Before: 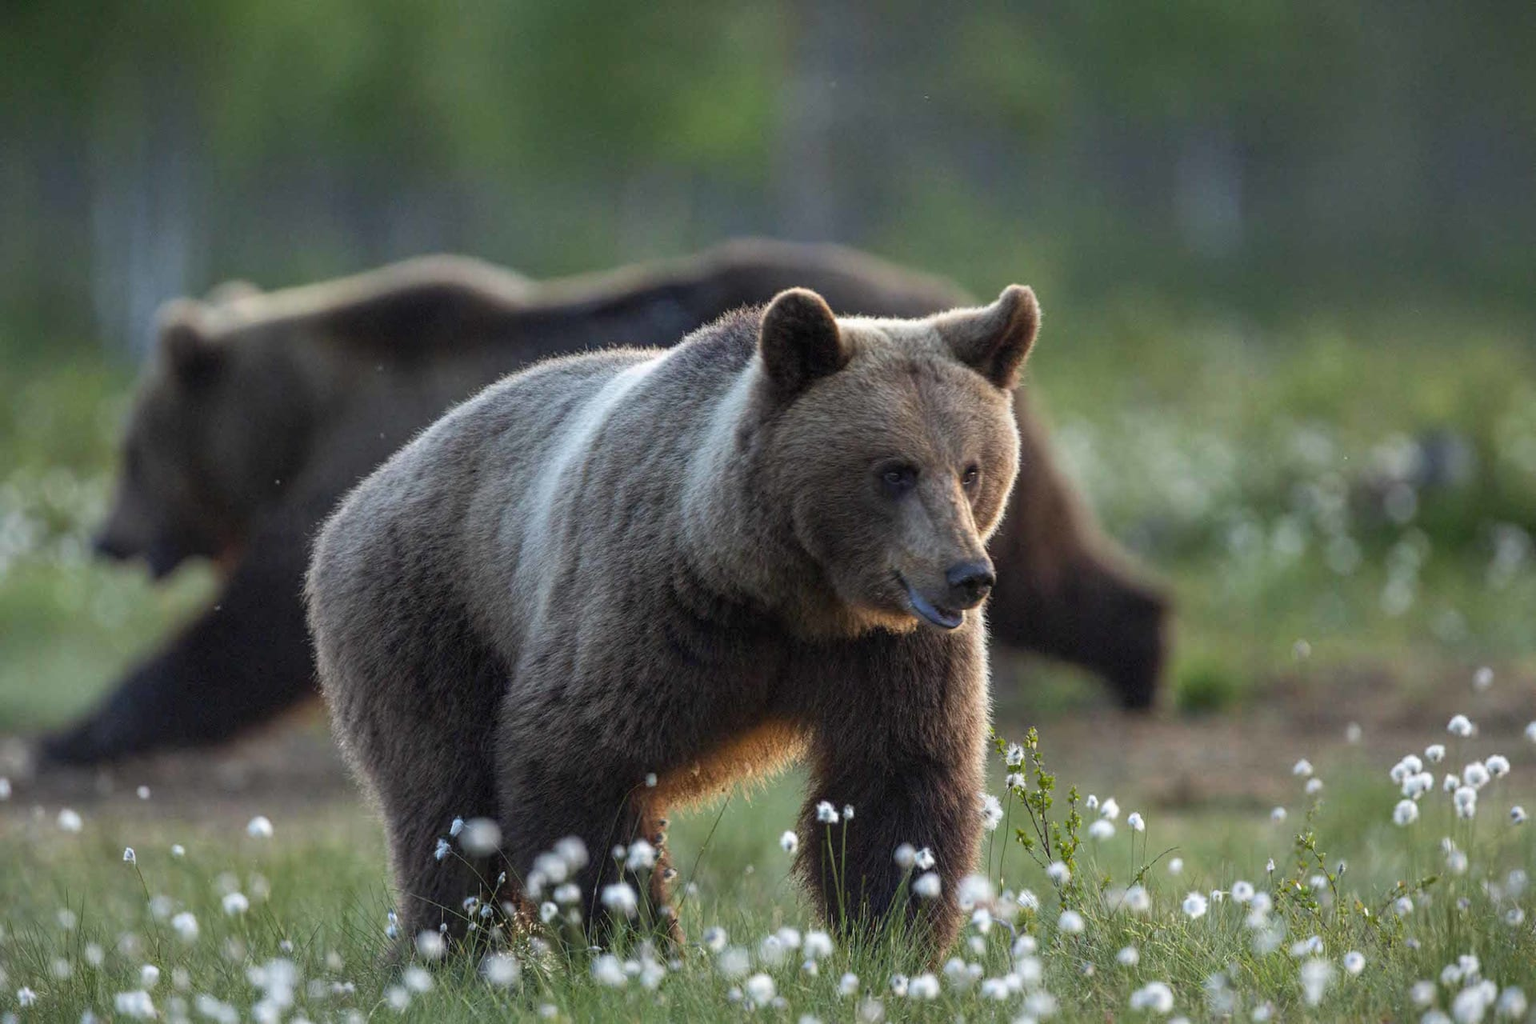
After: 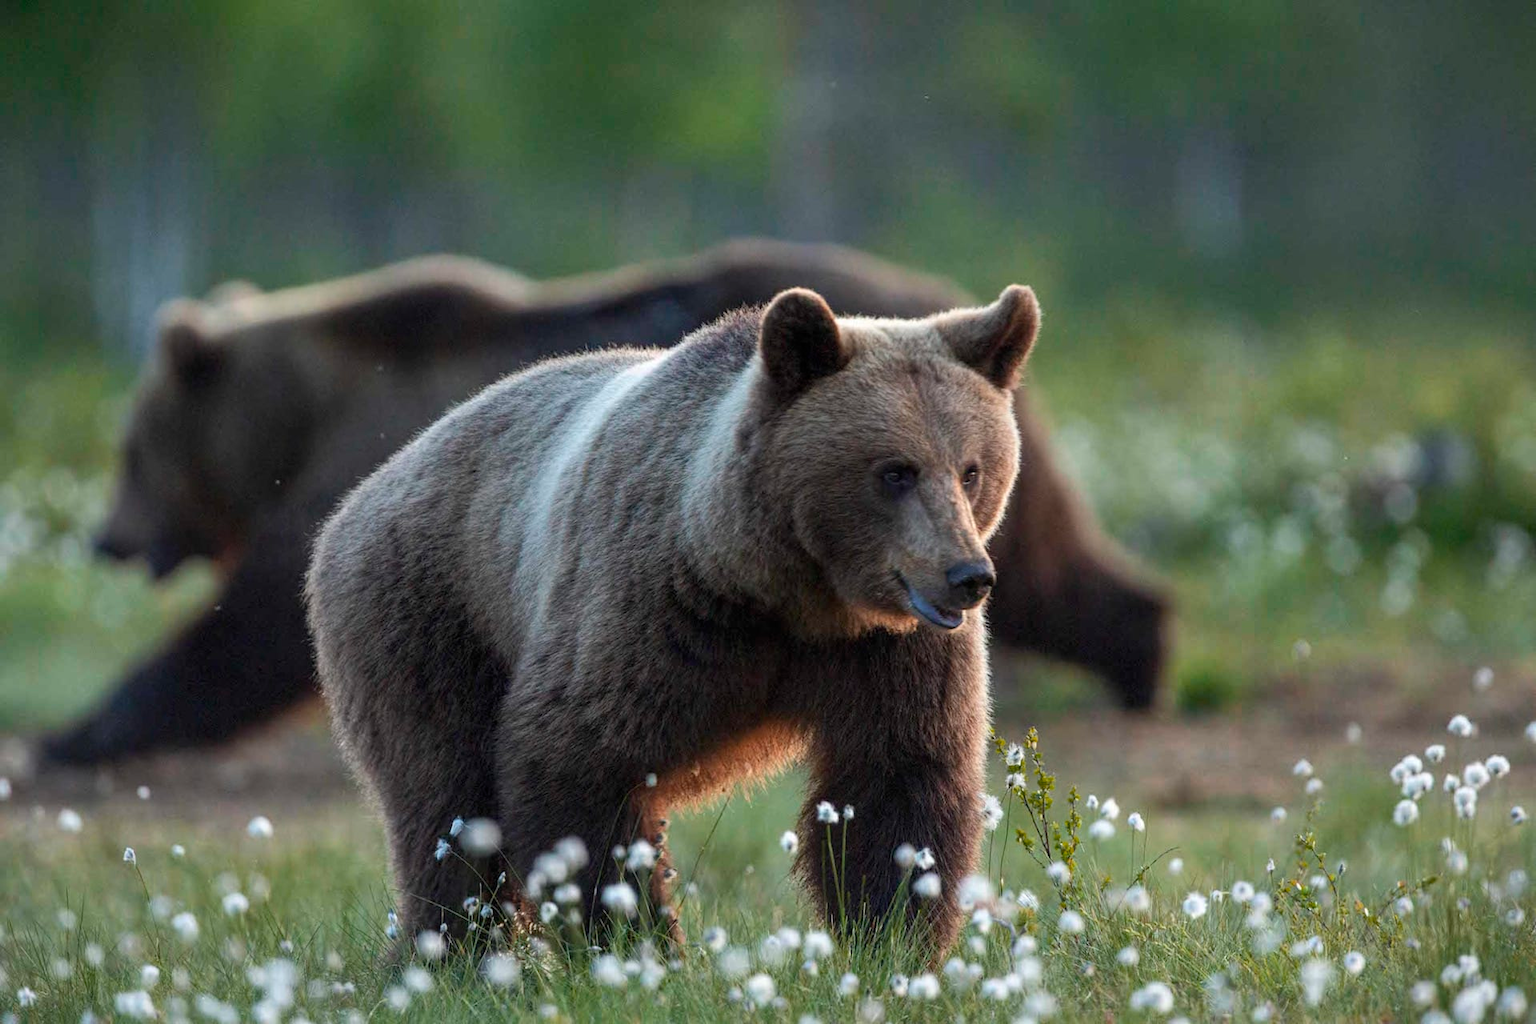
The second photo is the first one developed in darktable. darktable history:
tone equalizer: edges refinement/feathering 500, mask exposure compensation -1.57 EV, preserve details no
contrast brightness saturation: contrast 0.07
color zones: curves: ch1 [(0, 0.469) (0.072, 0.457) (0.243, 0.494) (0.429, 0.5) (0.571, 0.5) (0.714, 0.5) (0.857, 0.5) (1, 0.469)]; ch2 [(0, 0.499) (0.143, 0.467) (0.242, 0.436) (0.429, 0.493) (0.571, 0.5) (0.714, 0.5) (0.857, 0.5) (1, 0.499)]
